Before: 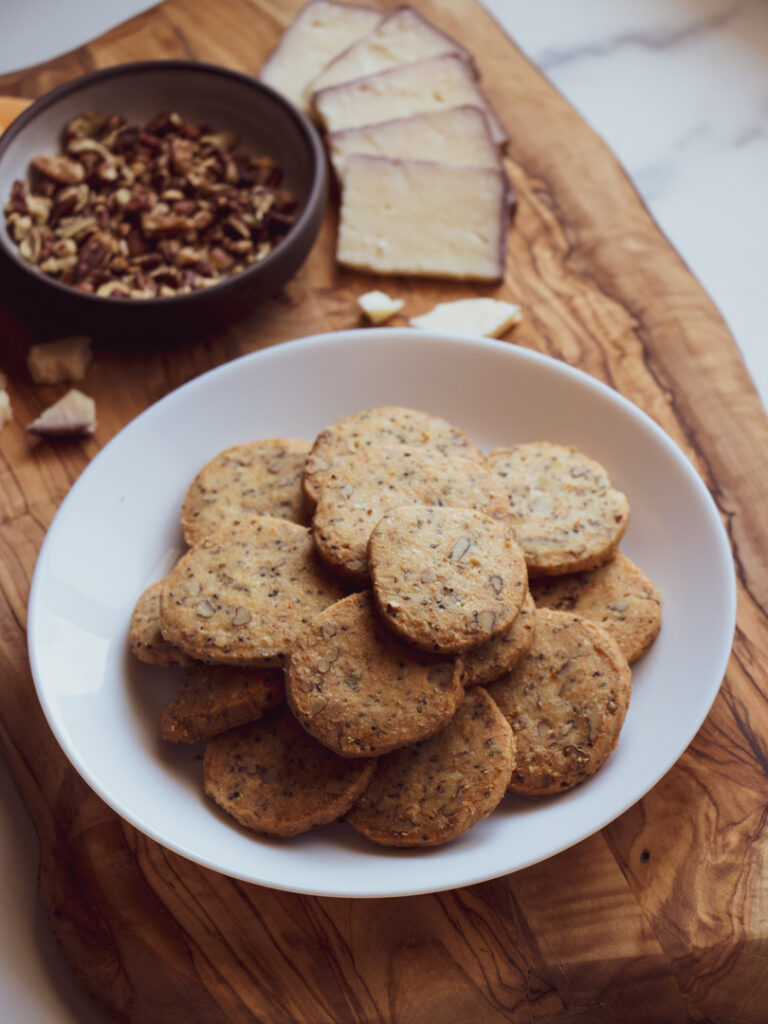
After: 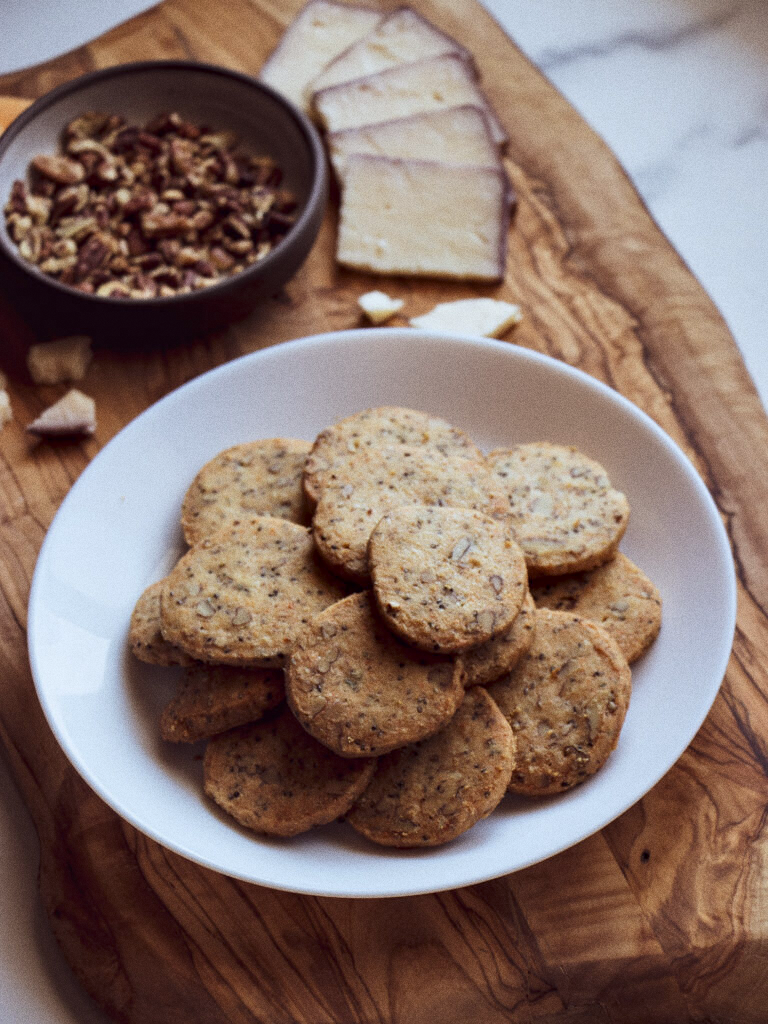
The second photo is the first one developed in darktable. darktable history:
white balance: red 0.974, blue 1.044
shadows and highlights: shadows 12, white point adjustment 1.2, soften with gaussian
grain: on, module defaults
contrast equalizer: y [[0.526, 0.53, 0.532, 0.532, 0.53, 0.525], [0.5 ×6], [0.5 ×6], [0 ×6], [0 ×6]]
